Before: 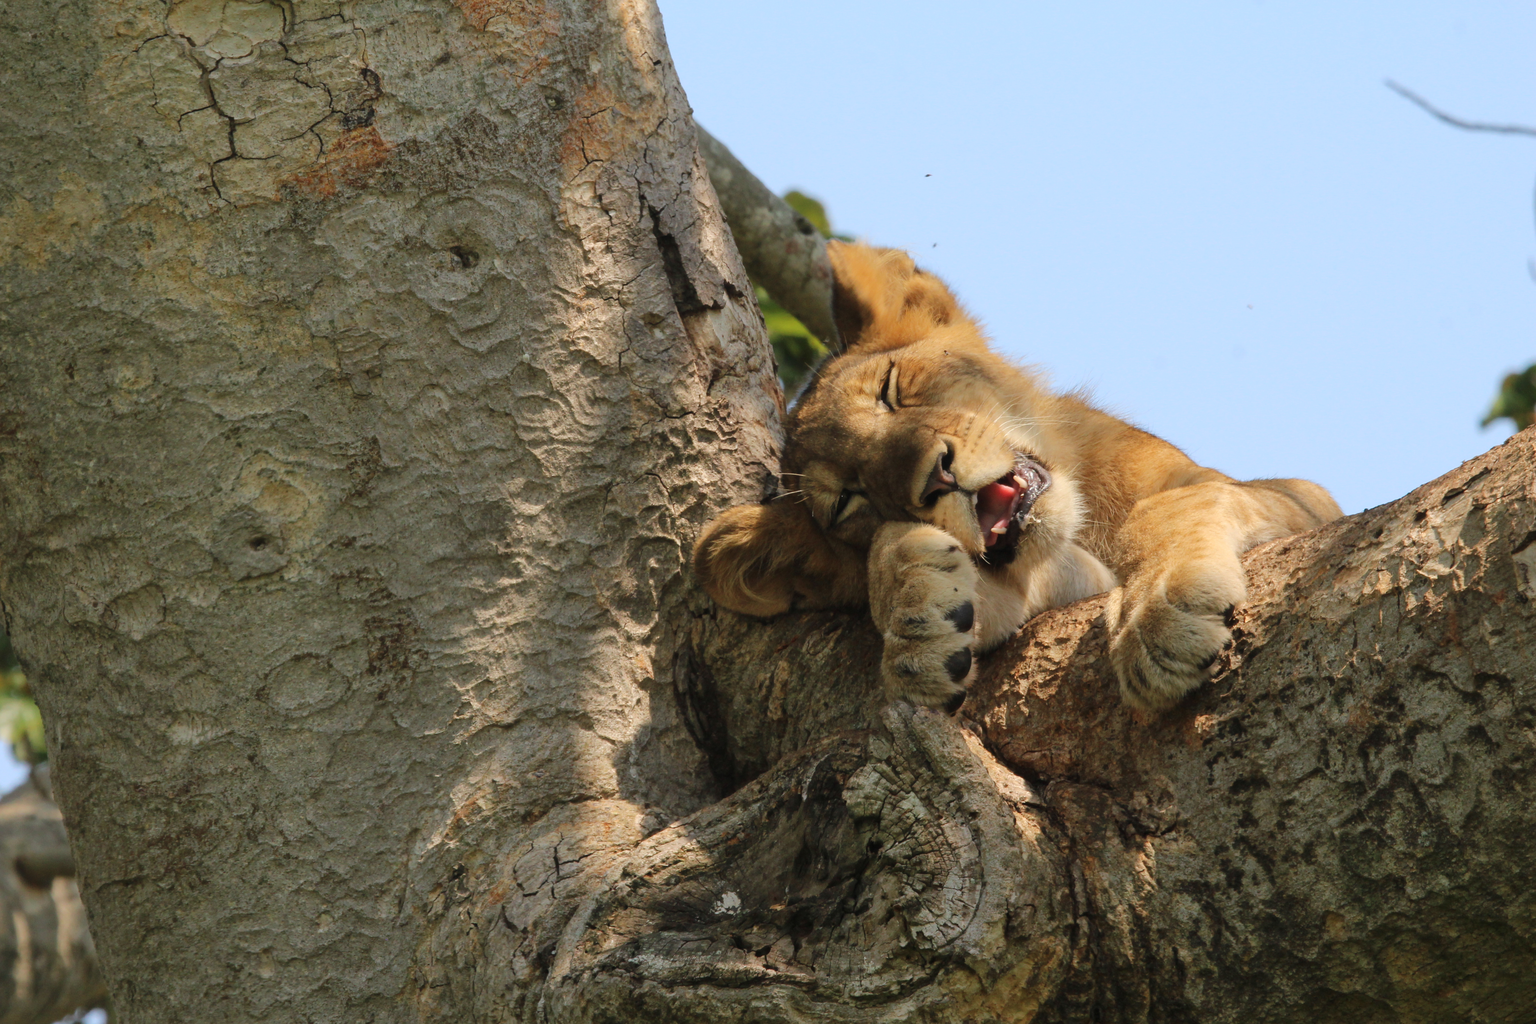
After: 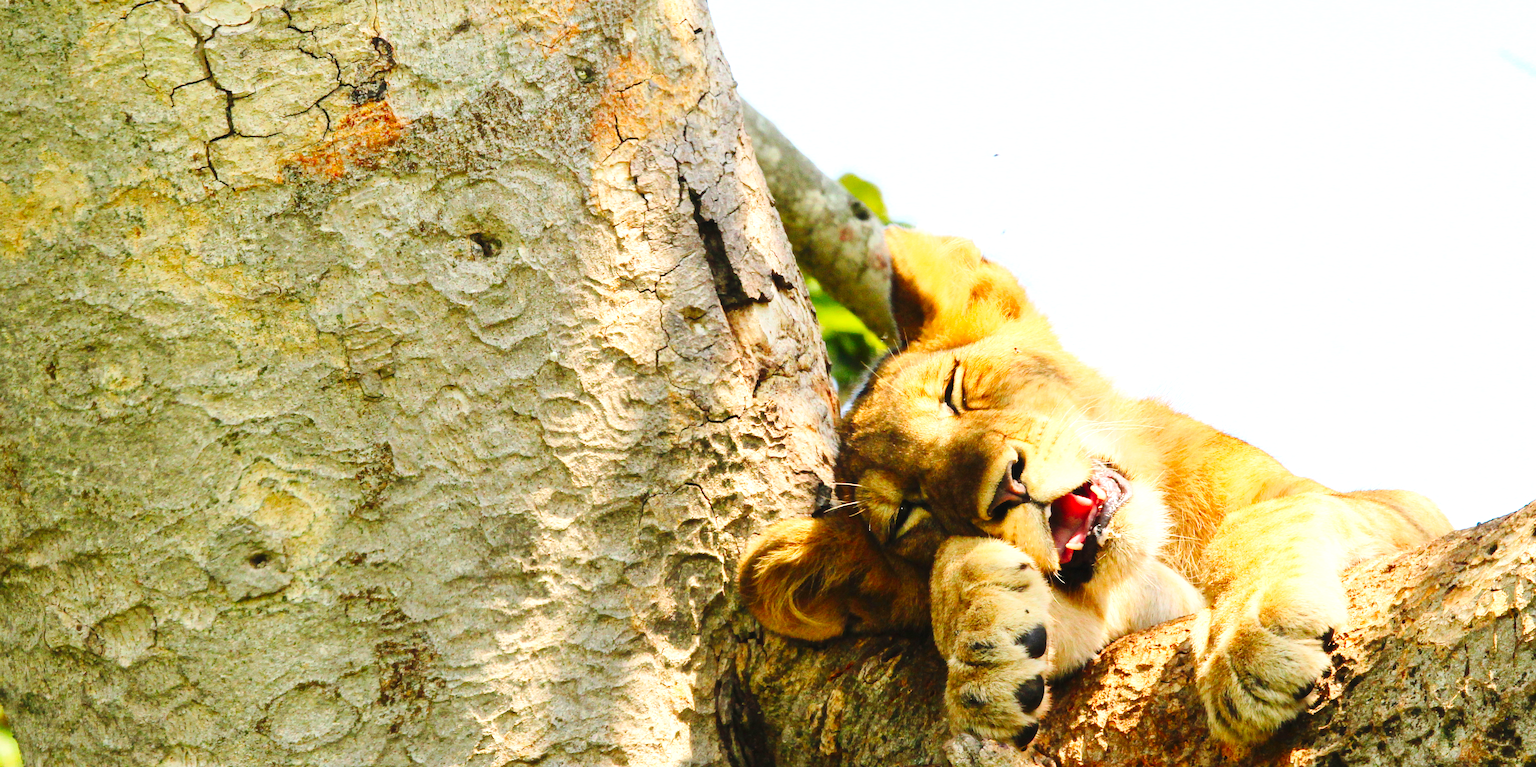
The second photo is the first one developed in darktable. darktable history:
crop: left 1.562%, top 3.419%, right 7.651%, bottom 28.497%
color correction: highlights b* -0.056, saturation 1.14
contrast brightness saturation: contrast 0.091, saturation 0.274
base curve: curves: ch0 [(0, 0) (0.036, 0.025) (0.121, 0.166) (0.206, 0.329) (0.605, 0.79) (1, 1)], preserve colors none
exposure: exposure 1.133 EV, compensate highlight preservation false
sharpen: amount 0.204
color zones: mix 18.09%
